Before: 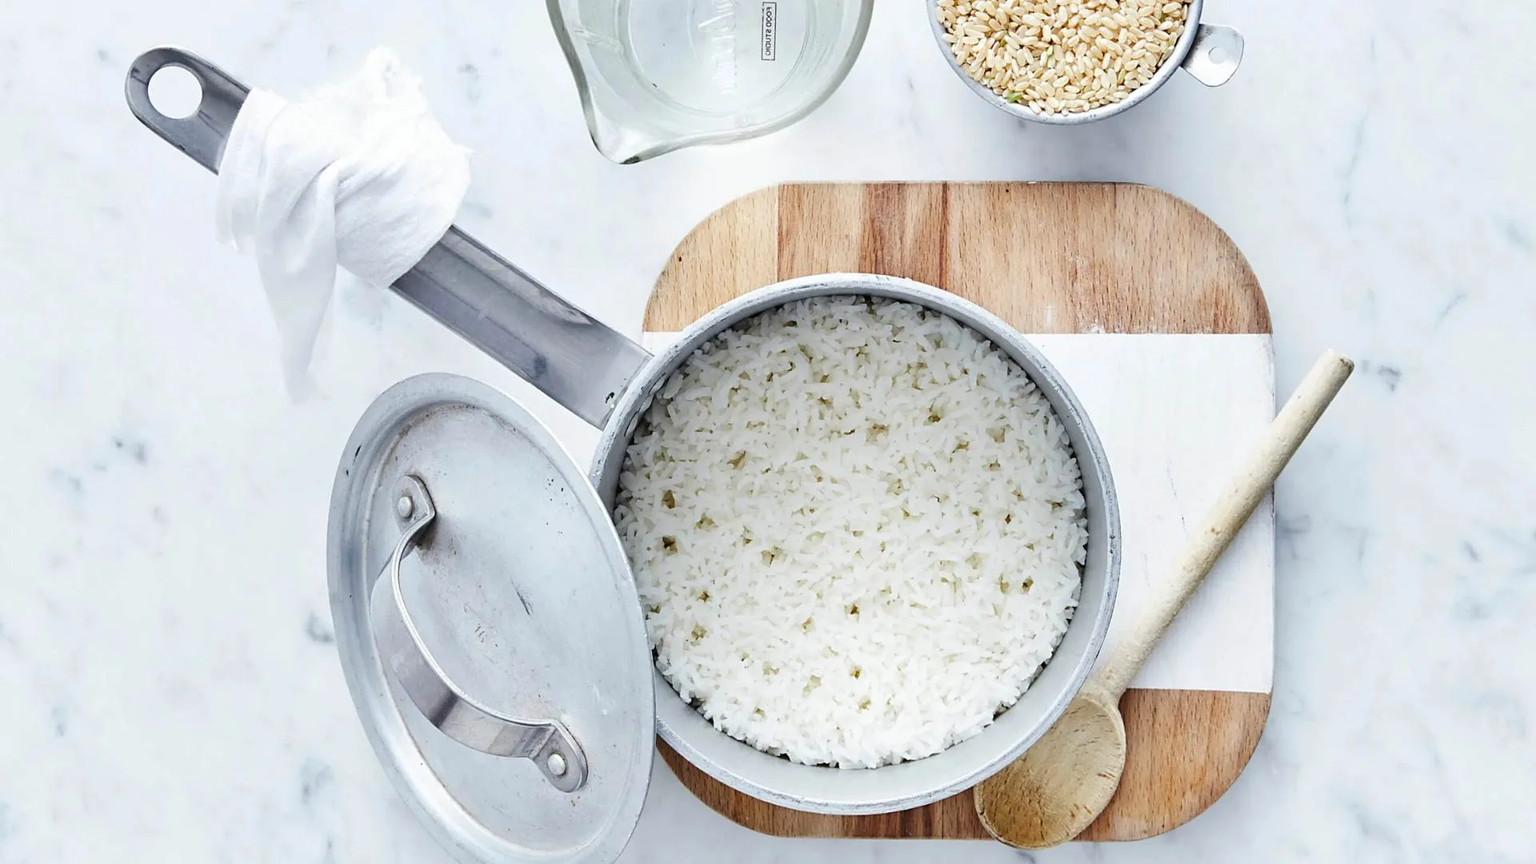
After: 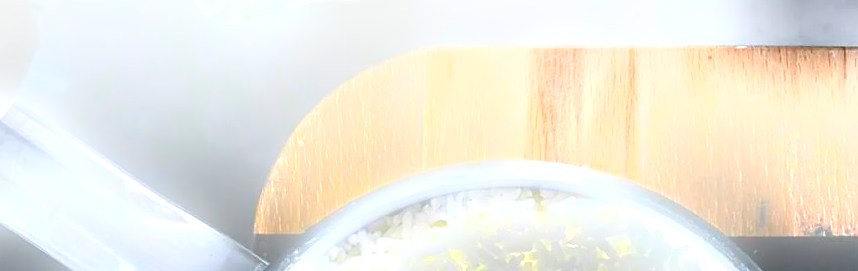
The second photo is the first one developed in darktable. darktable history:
crop: left 28.64%, top 16.832%, right 26.637%, bottom 58.055%
graduated density: density -3.9 EV
local contrast: highlights 100%, shadows 100%, detail 120%, midtone range 0.2
bloom: size 5%, threshold 95%, strength 15%
color balance rgb: perceptual saturation grading › global saturation 20%, perceptual saturation grading › highlights -25%, perceptual saturation grading › shadows 50%
